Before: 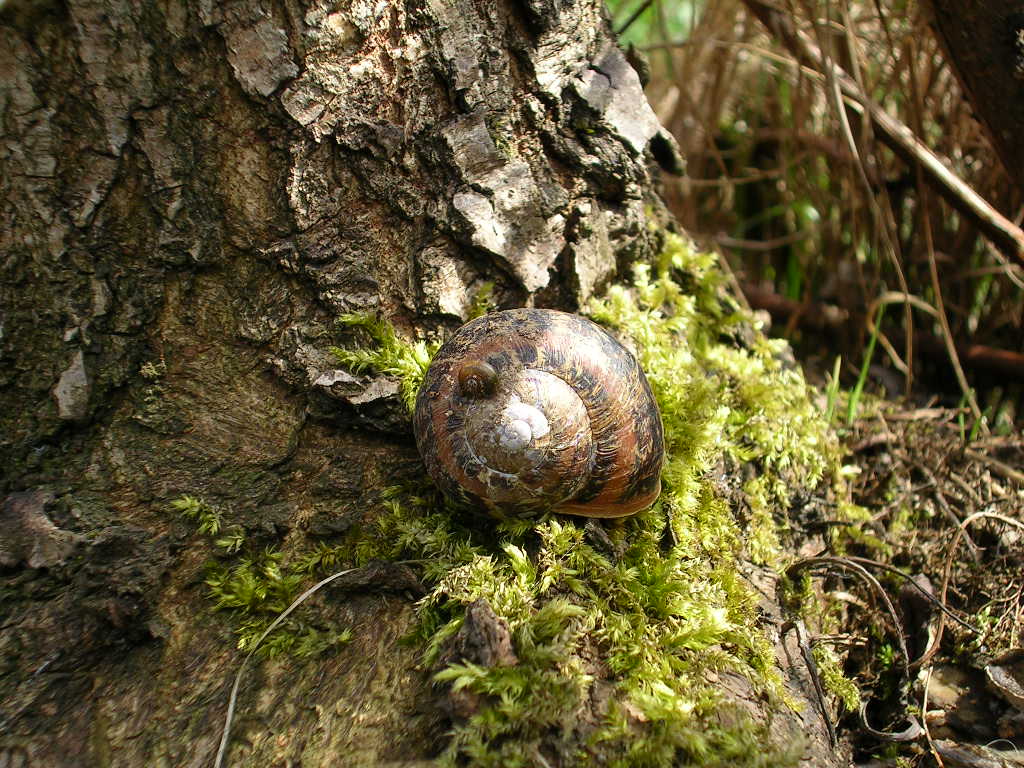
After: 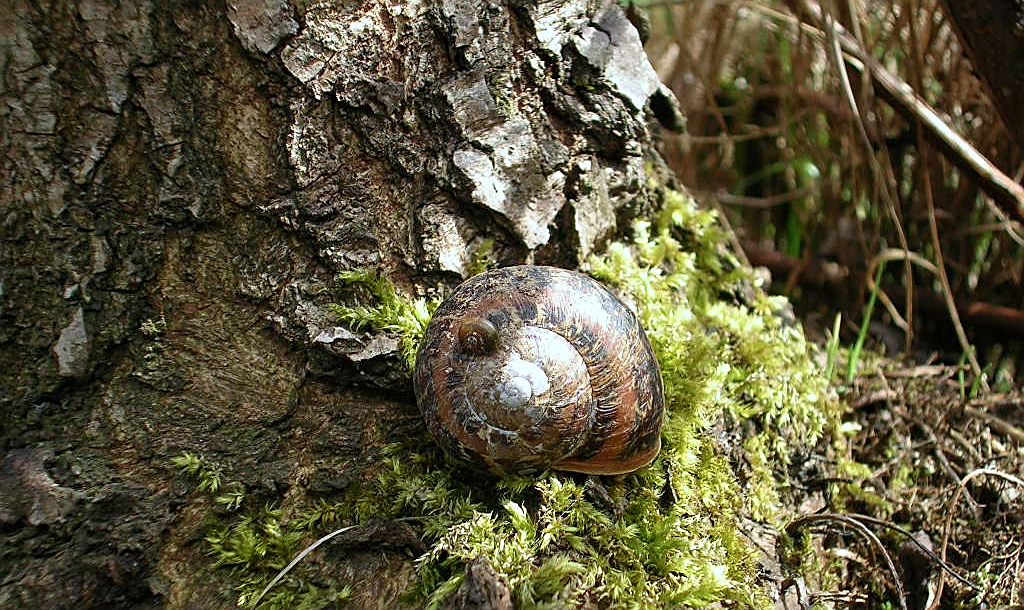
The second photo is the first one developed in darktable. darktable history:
crop and rotate: top 5.654%, bottom 14.87%
color correction: highlights a* -3.87, highlights b* -10.67
sharpen: on, module defaults
